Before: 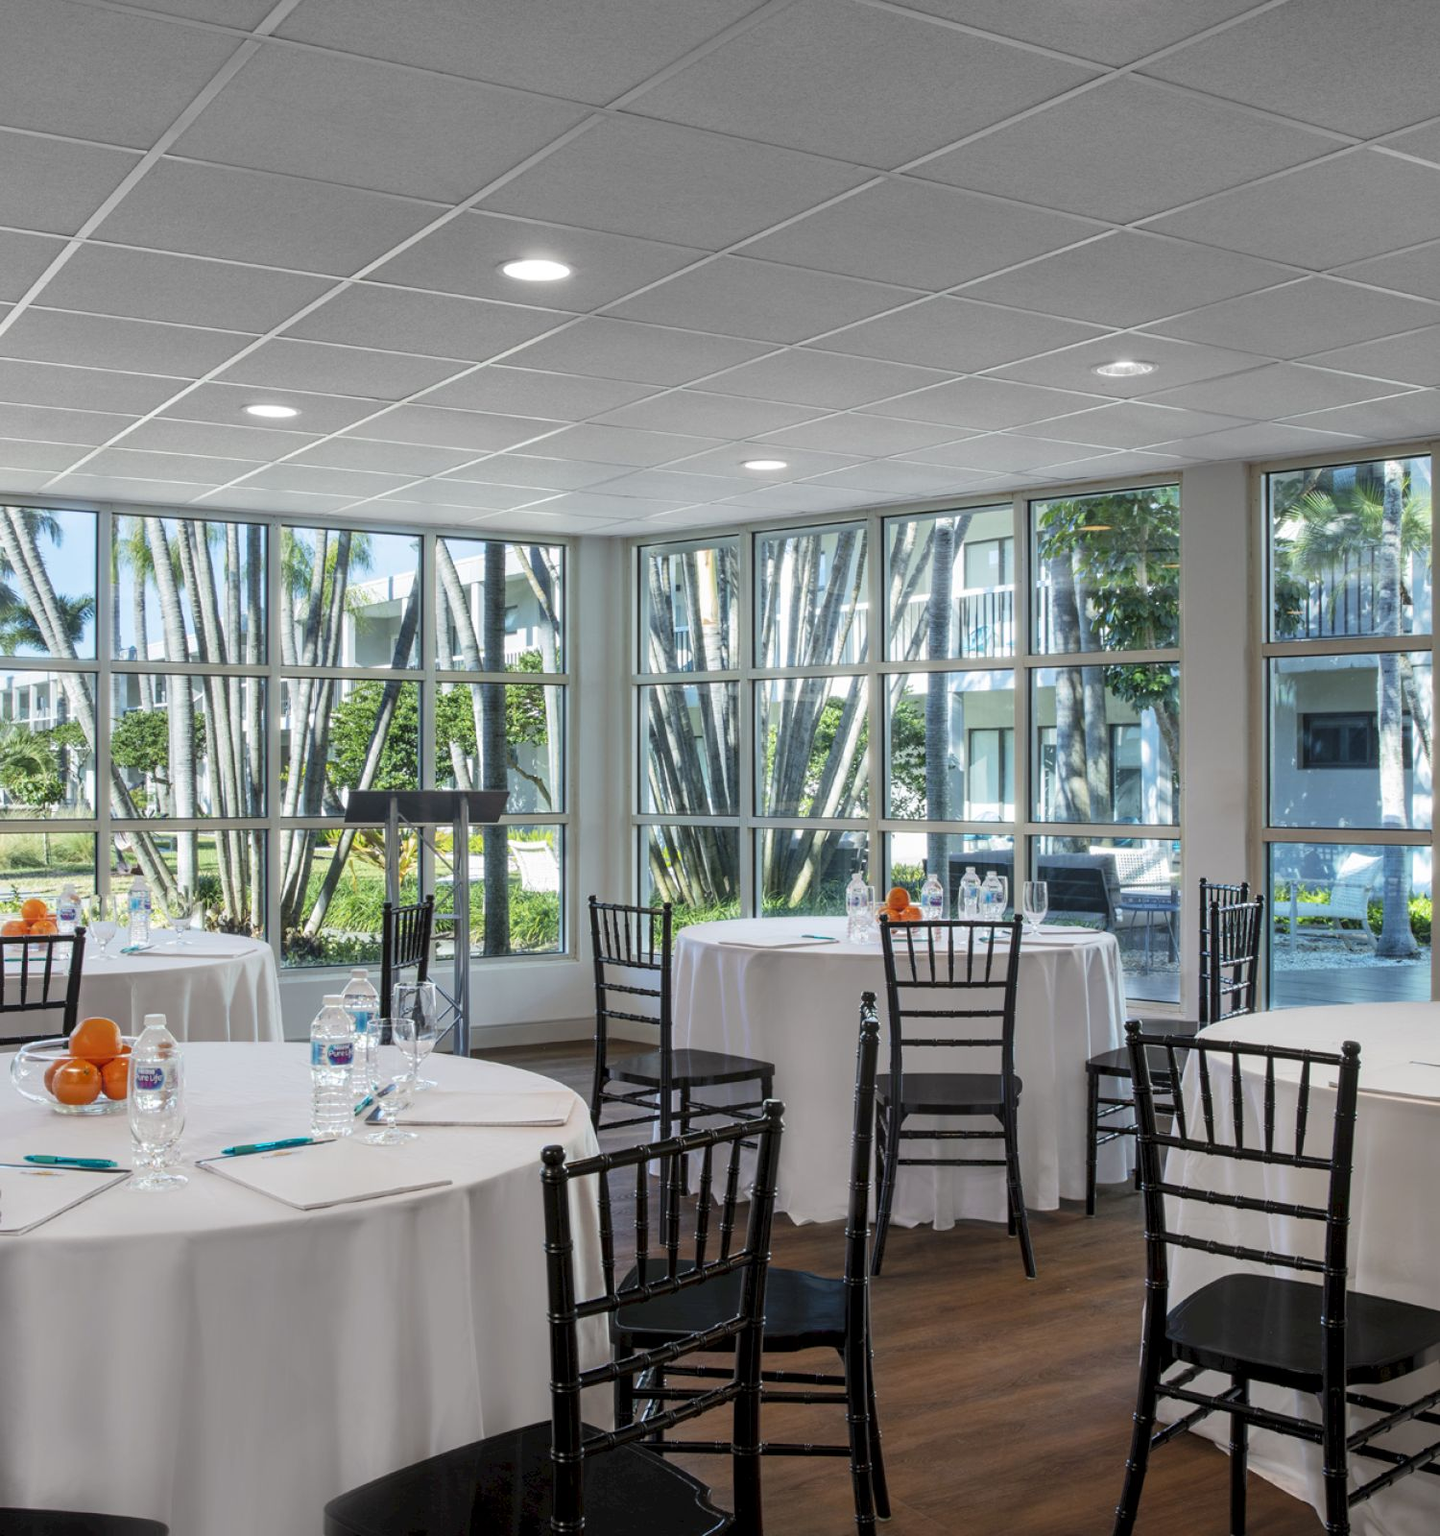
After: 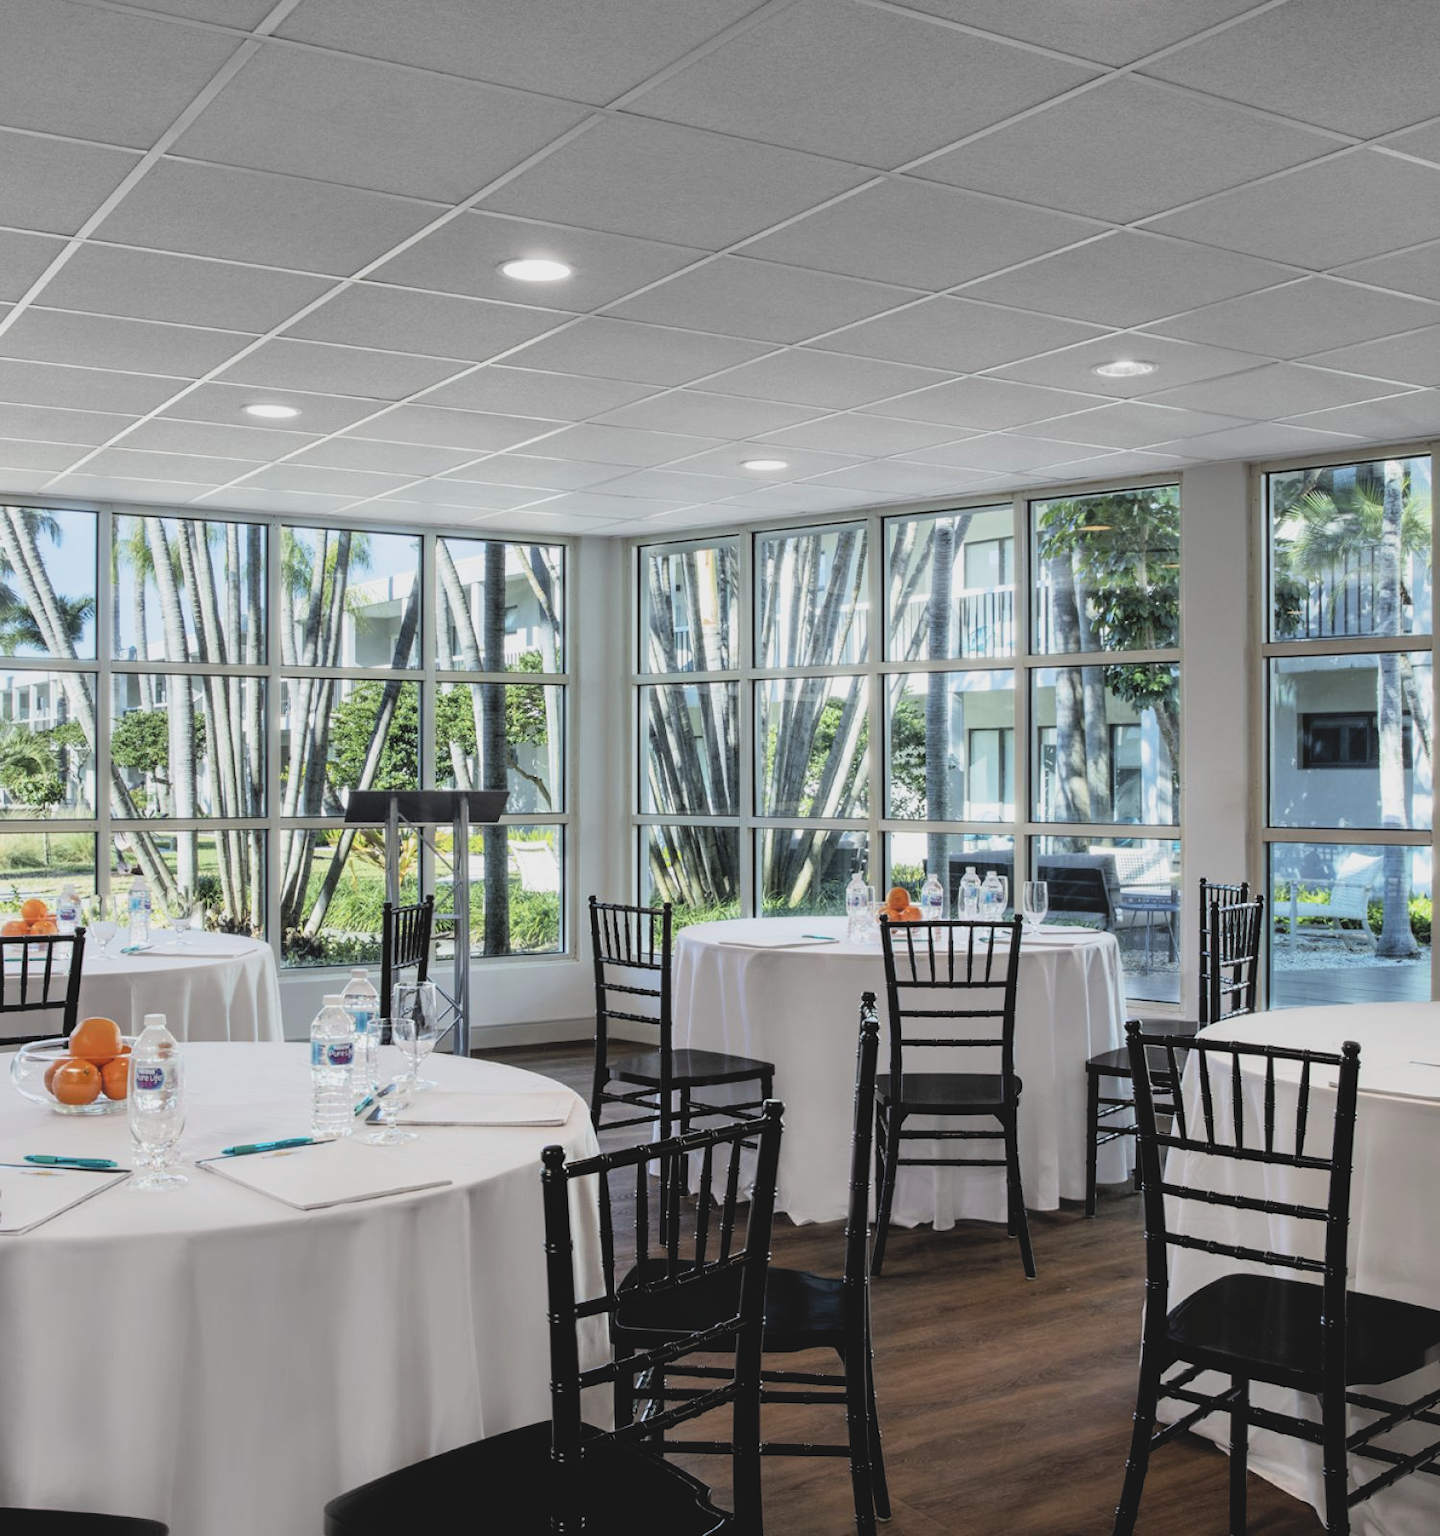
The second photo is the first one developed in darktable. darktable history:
contrast brightness saturation: contrast -0.13, brightness 0.05, saturation -0.122
filmic rgb: middle gray luminance 8.8%, black relative exposure -6.29 EV, white relative exposure 2.73 EV, target black luminance 0%, hardness 4.74, latitude 74.21%, contrast 1.331, shadows ↔ highlights balance 9.91%
